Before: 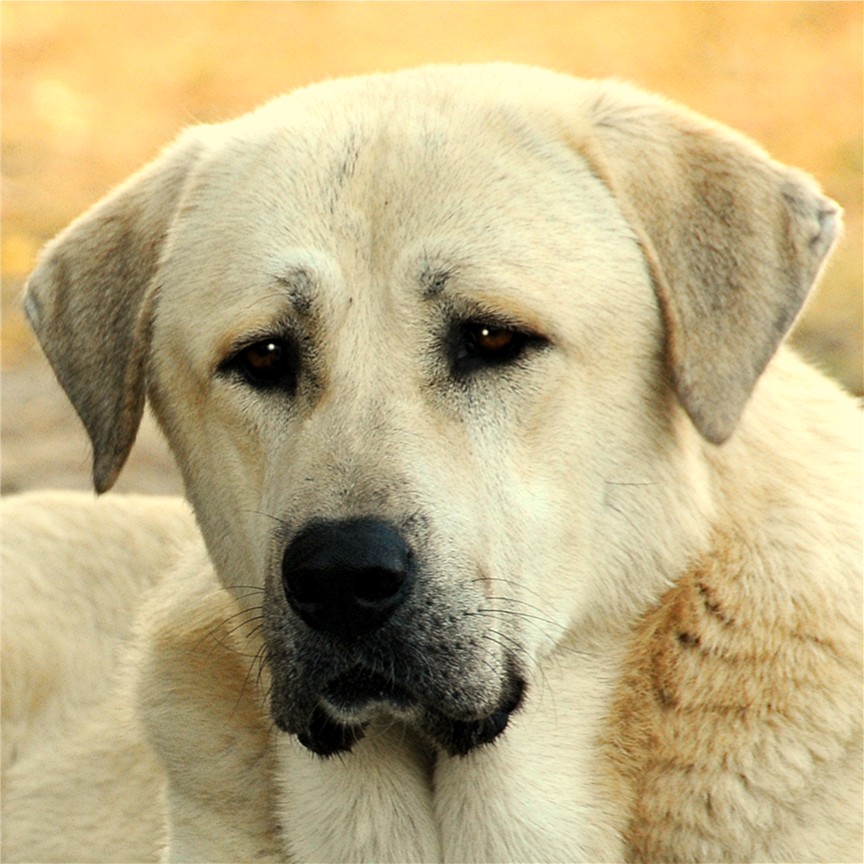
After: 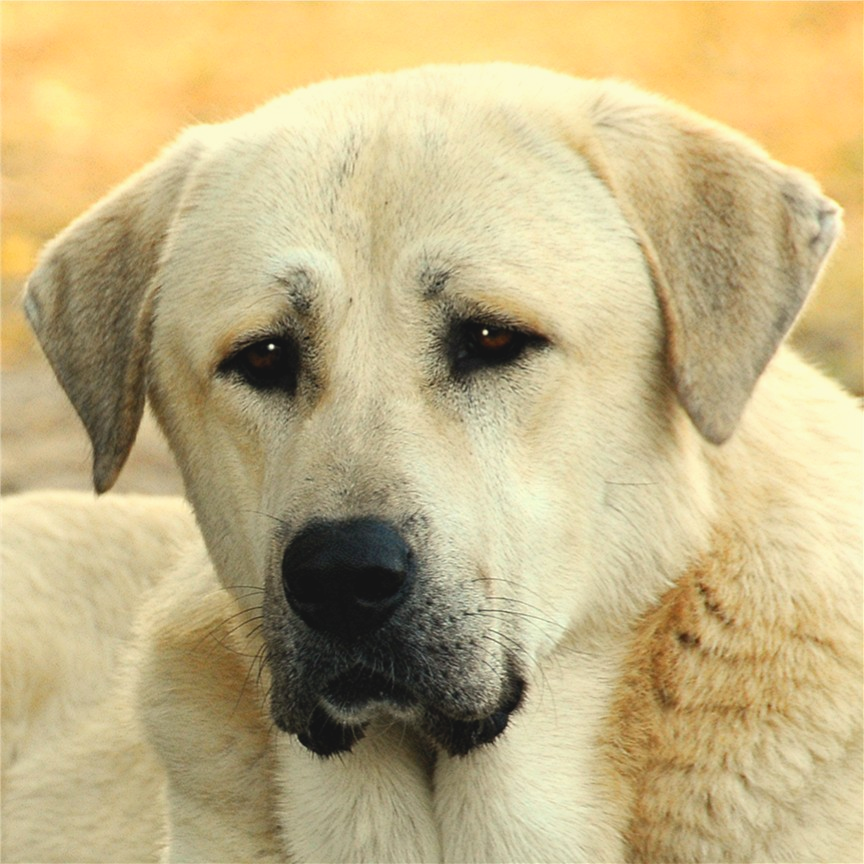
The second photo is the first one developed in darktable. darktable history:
exposure: black level correction 0, exposure 0.2 EV, compensate highlight preservation false
contrast brightness saturation: contrast -0.12
